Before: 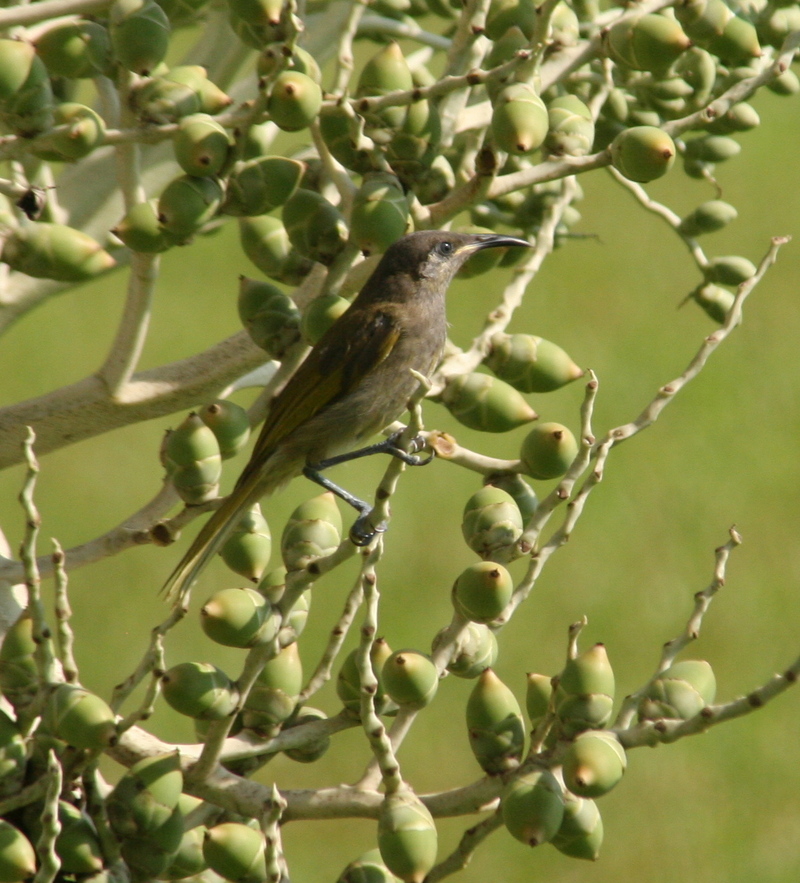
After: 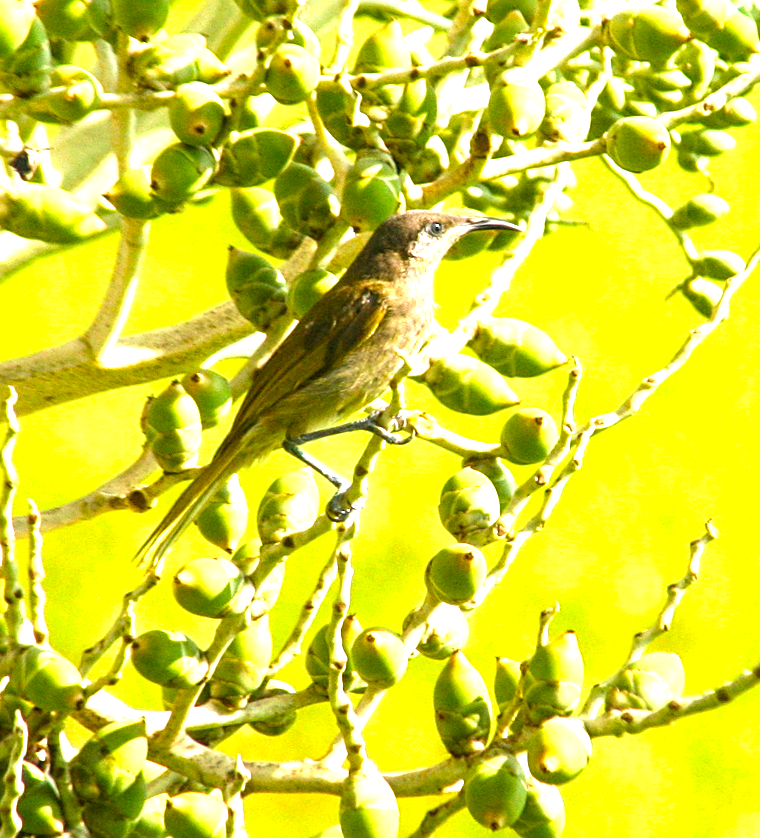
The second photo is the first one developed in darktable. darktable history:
sharpen: on, module defaults
crop and rotate: angle -2.79°
color balance rgb: linear chroma grading › global chroma 15.034%, perceptual saturation grading › global saturation -0.073%, perceptual brilliance grading › global brilliance 24.518%, global vibrance 20%
contrast brightness saturation: contrast 0.036, saturation 0.074
velvia: on, module defaults
local contrast: on, module defaults
exposure: black level correction 0, exposure 1.104 EV, compensate highlight preservation false
